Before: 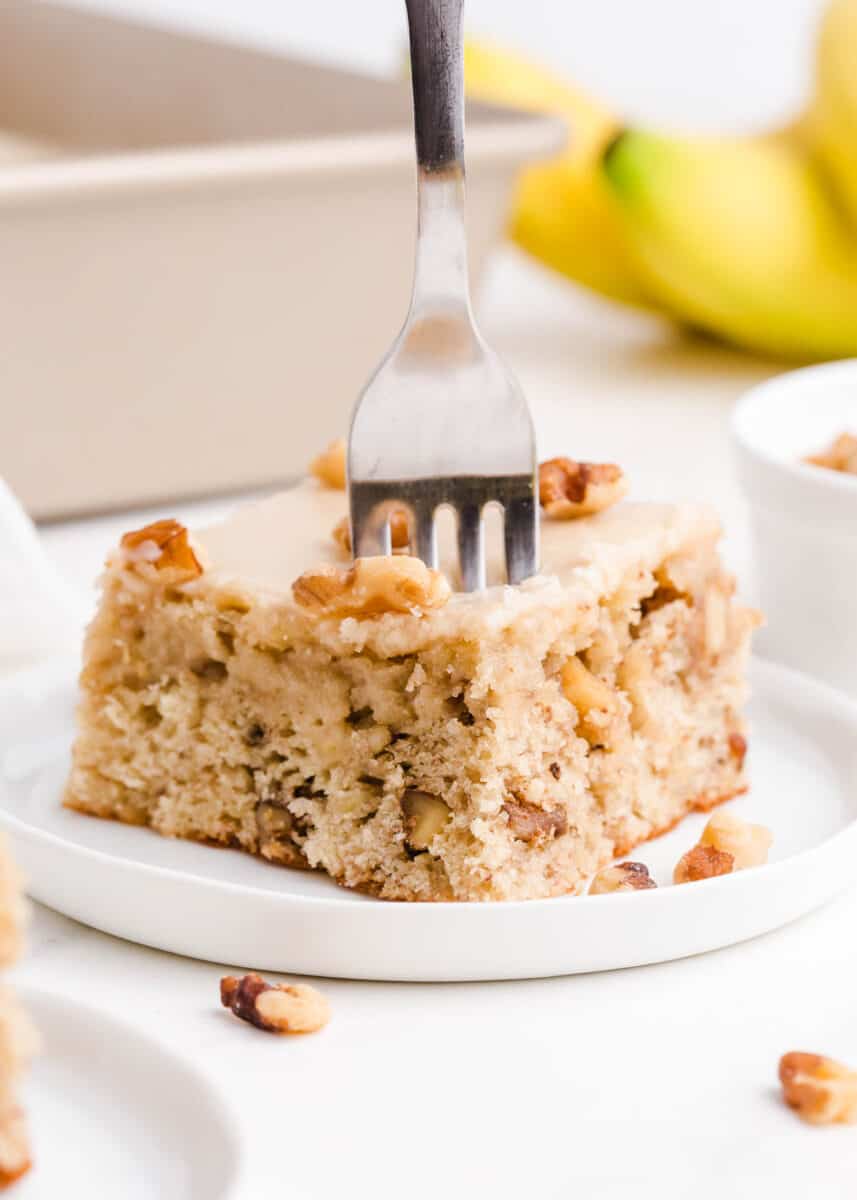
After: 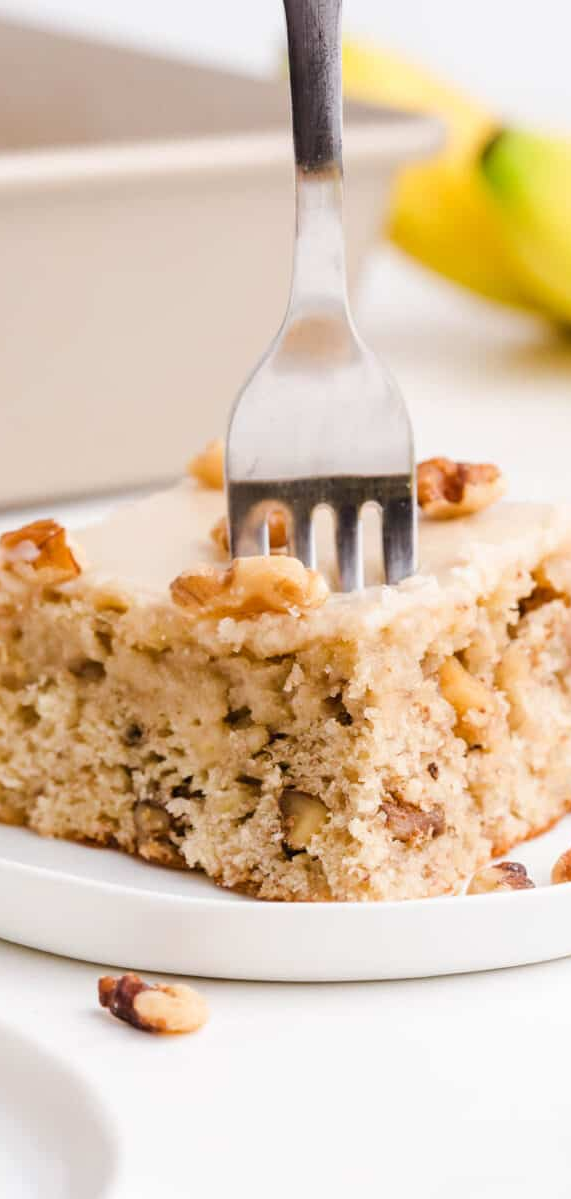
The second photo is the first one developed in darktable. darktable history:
crop and rotate: left 14.345%, right 18.994%
